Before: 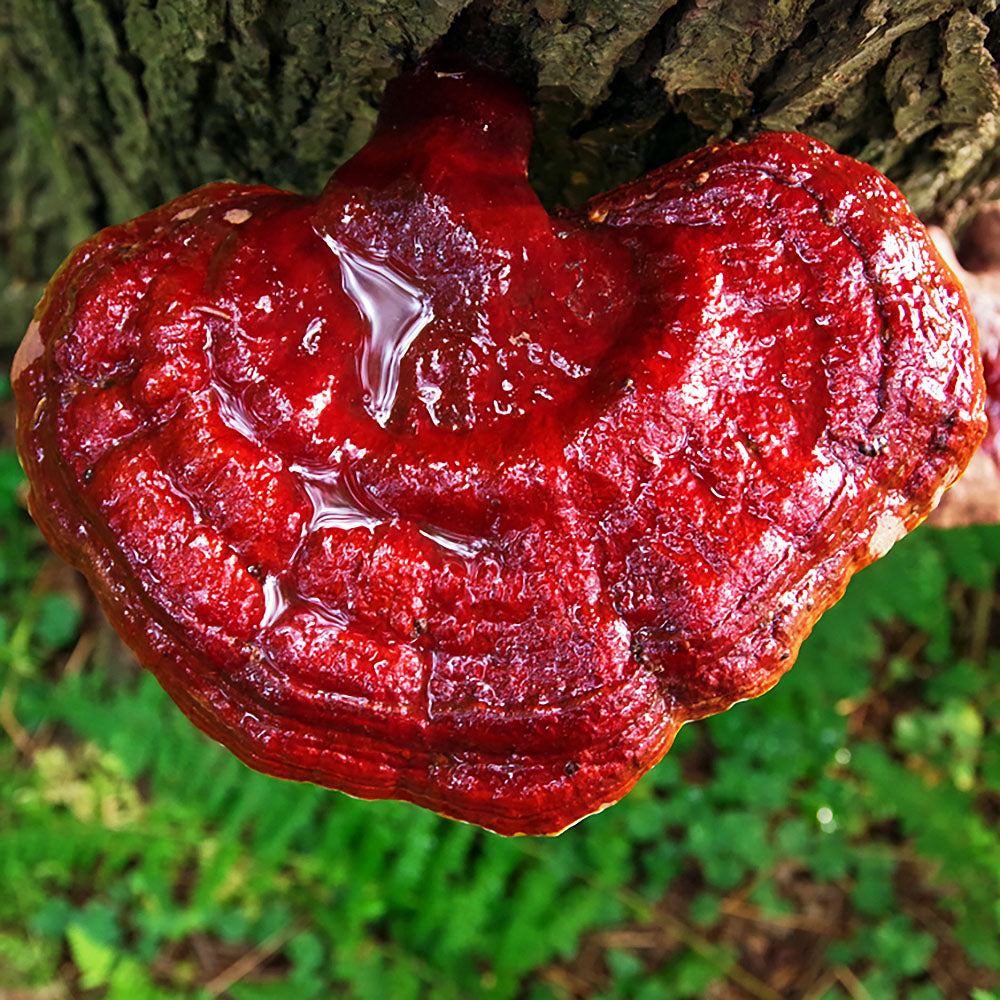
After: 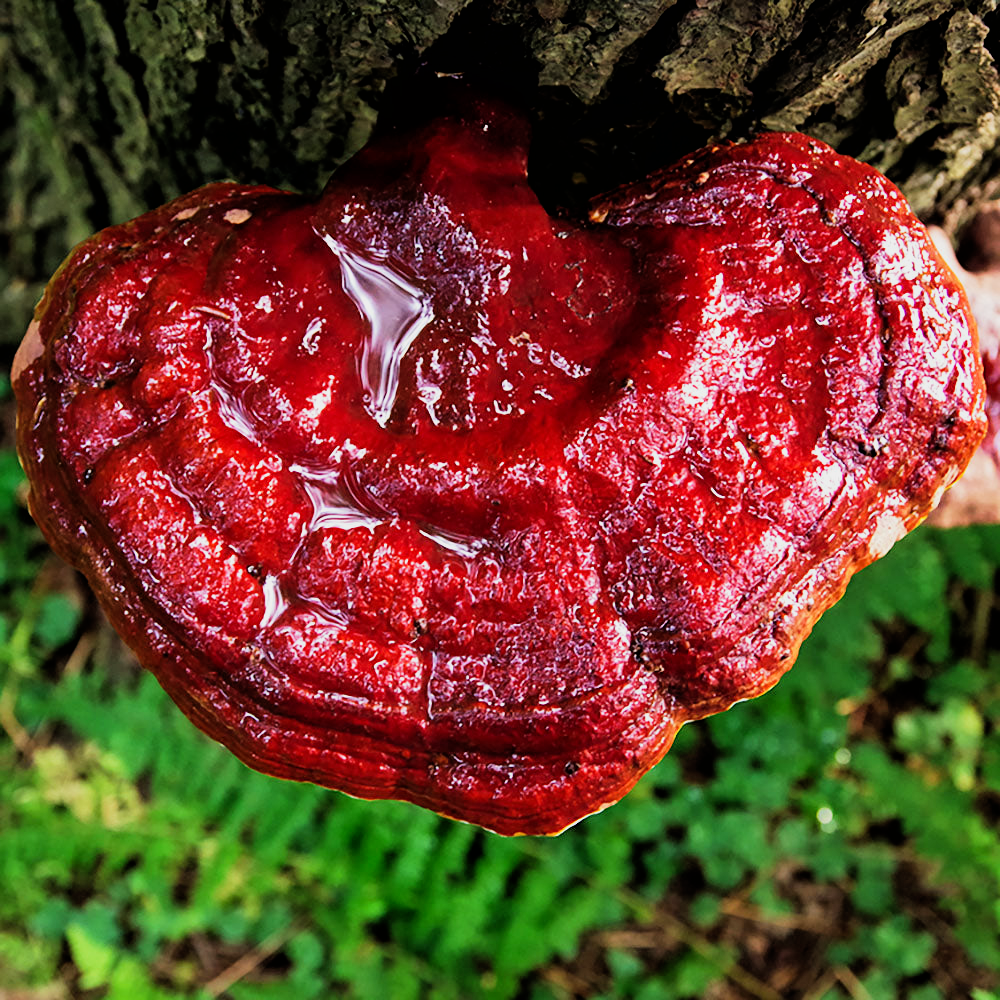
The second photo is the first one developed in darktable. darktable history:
filmic rgb: black relative exposure -5 EV, hardness 2.88, contrast 1.2, highlights saturation mix -30%
levels: levels [0, 0.474, 0.947]
